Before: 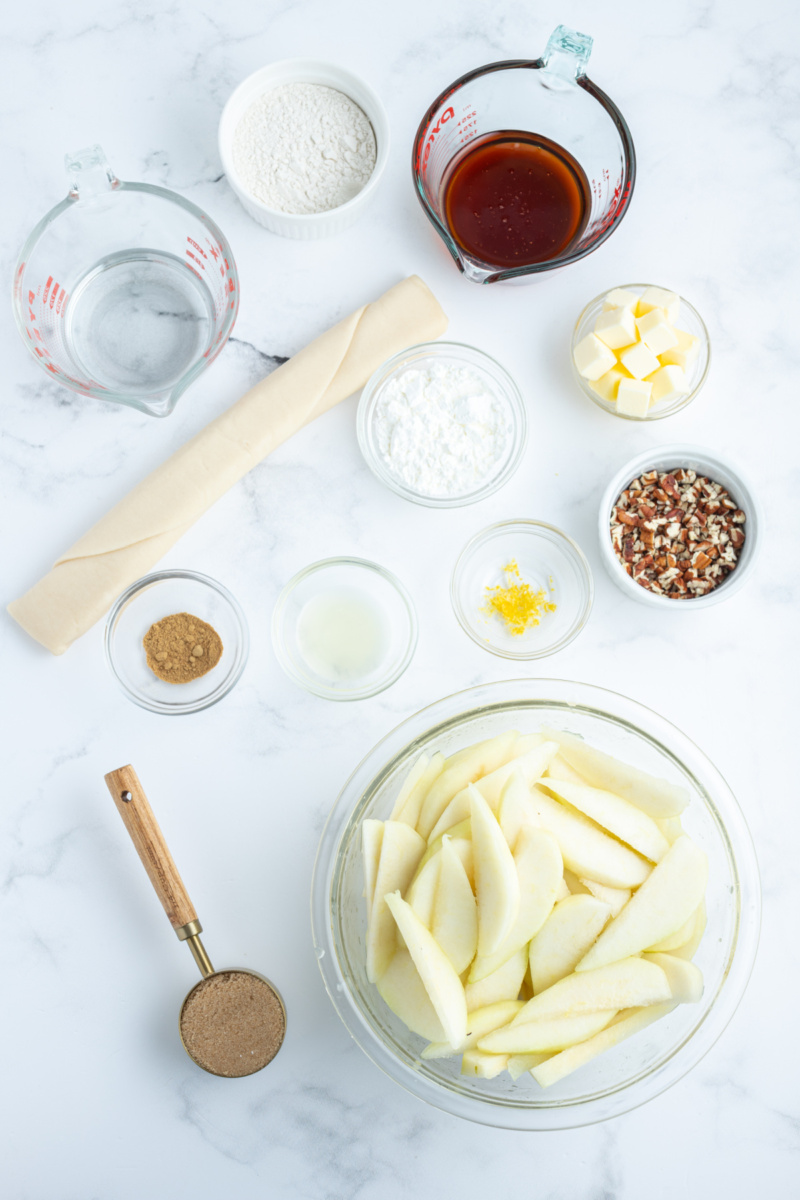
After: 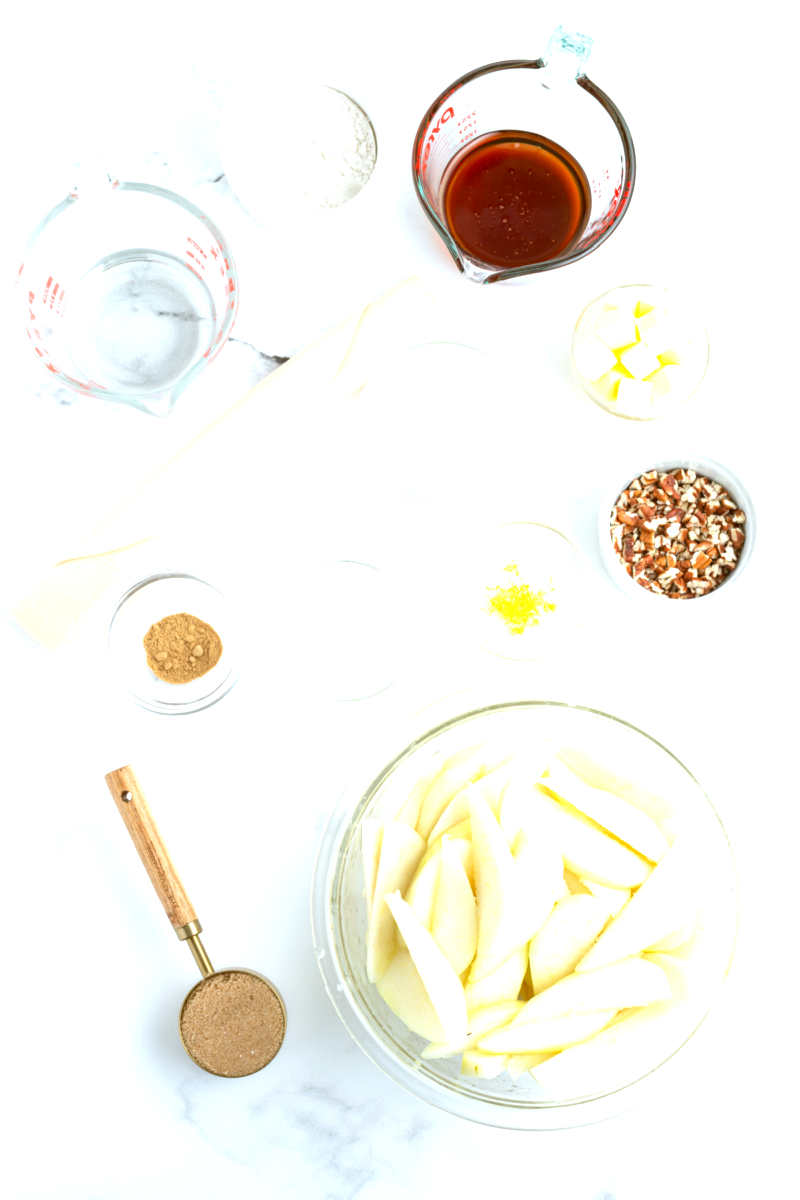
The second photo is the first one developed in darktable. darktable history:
exposure: black level correction 0, exposure 0.7 EV, compensate highlight preservation false
color correction: highlights a* -0.496, highlights b* 0.167, shadows a* 4.88, shadows b* 20.44
